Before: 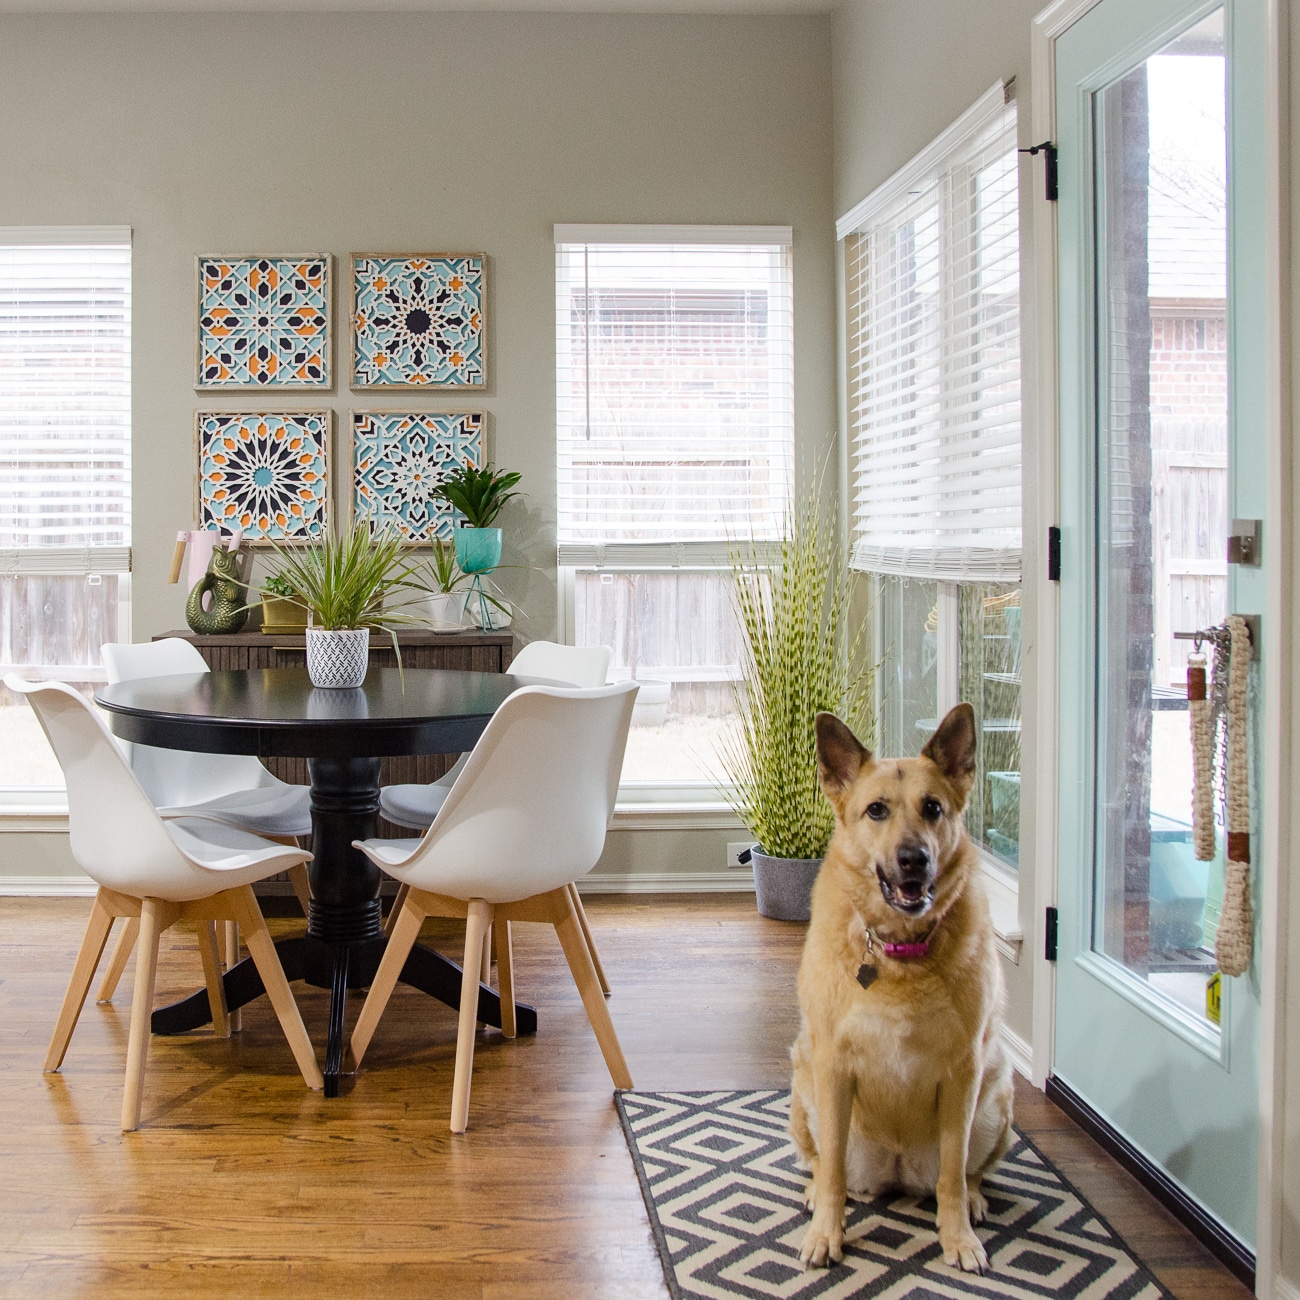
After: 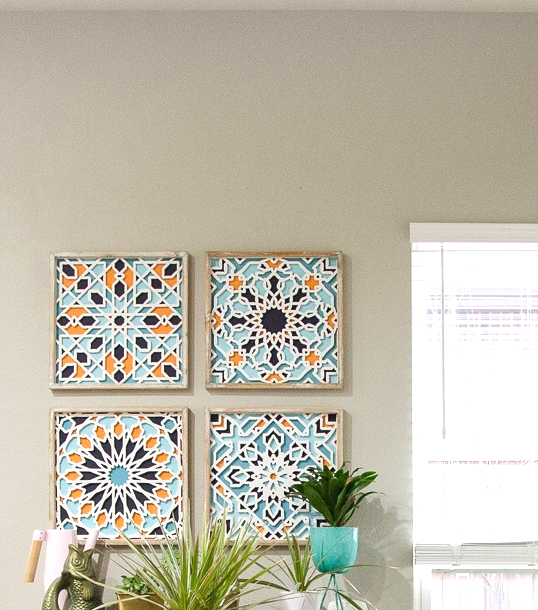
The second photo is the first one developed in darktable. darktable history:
exposure: black level correction 0, exposure 0.59 EV
crop and rotate: left 11.128%, top 0.109%, right 47.474%, bottom 52.931%
